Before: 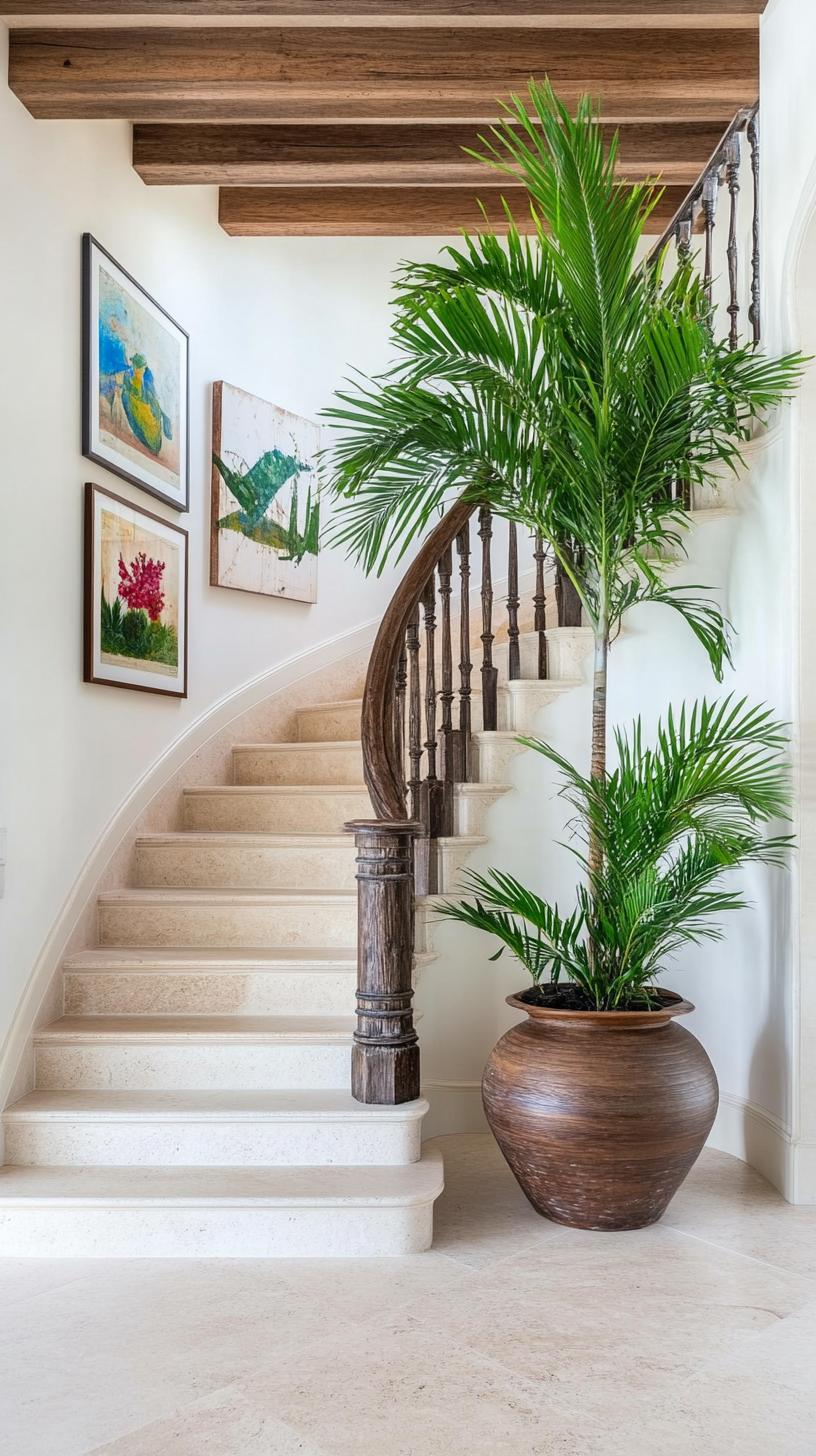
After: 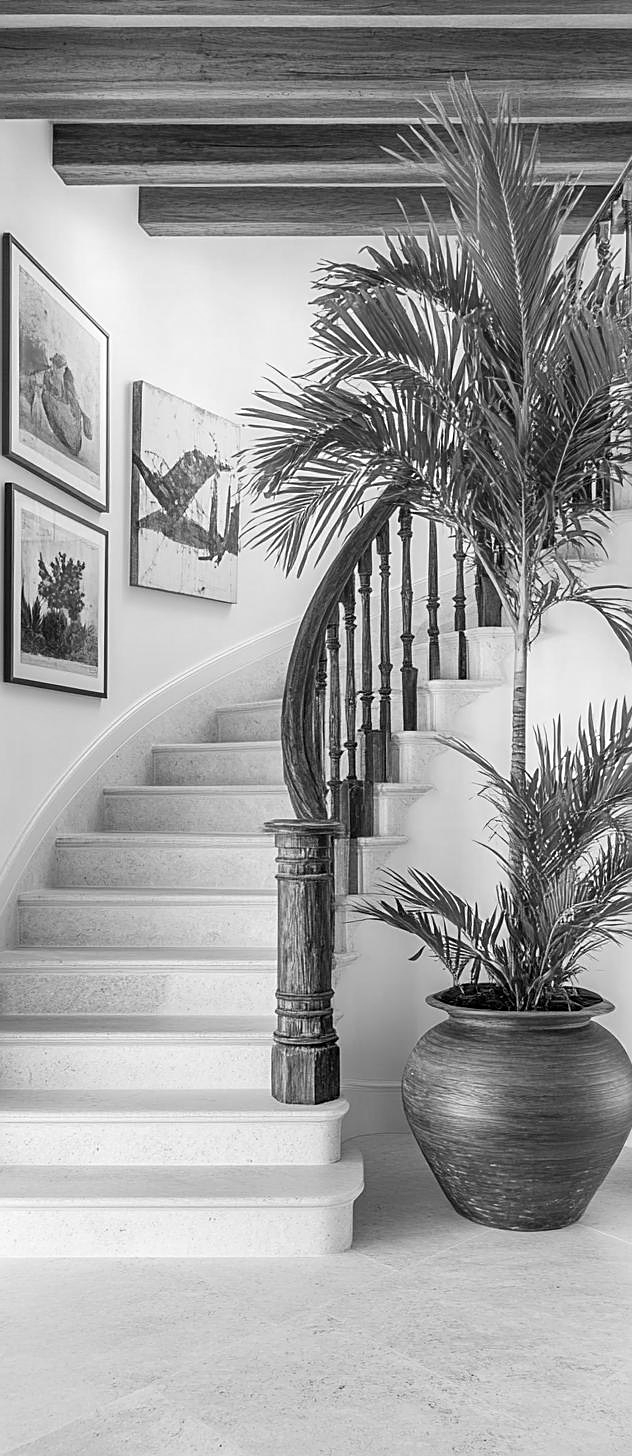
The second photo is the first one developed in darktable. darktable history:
color balance rgb: global vibrance 6.81%, saturation formula JzAzBz (2021)
crop: left 9.88%, right 12.664%
rgb levels: mode RGB, independent channels, levels [[0, 0.474, 1], [0, 0.5, 1], [0, 0.5, 1]]
sharpen: on, module defaults
monochrome: size 1
